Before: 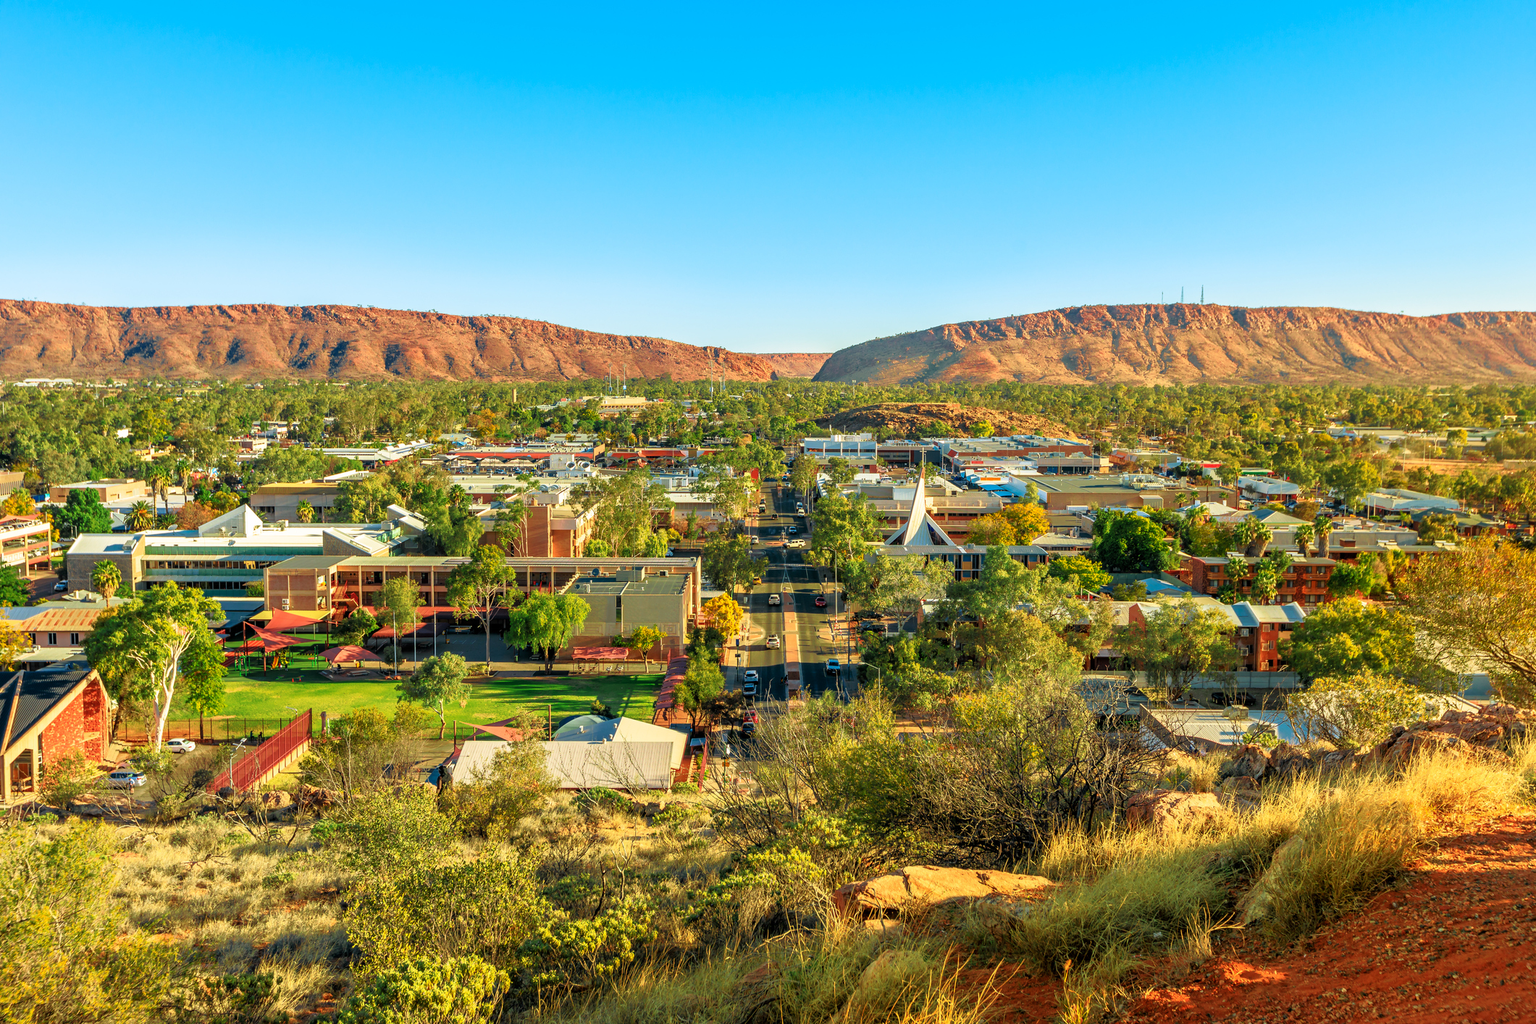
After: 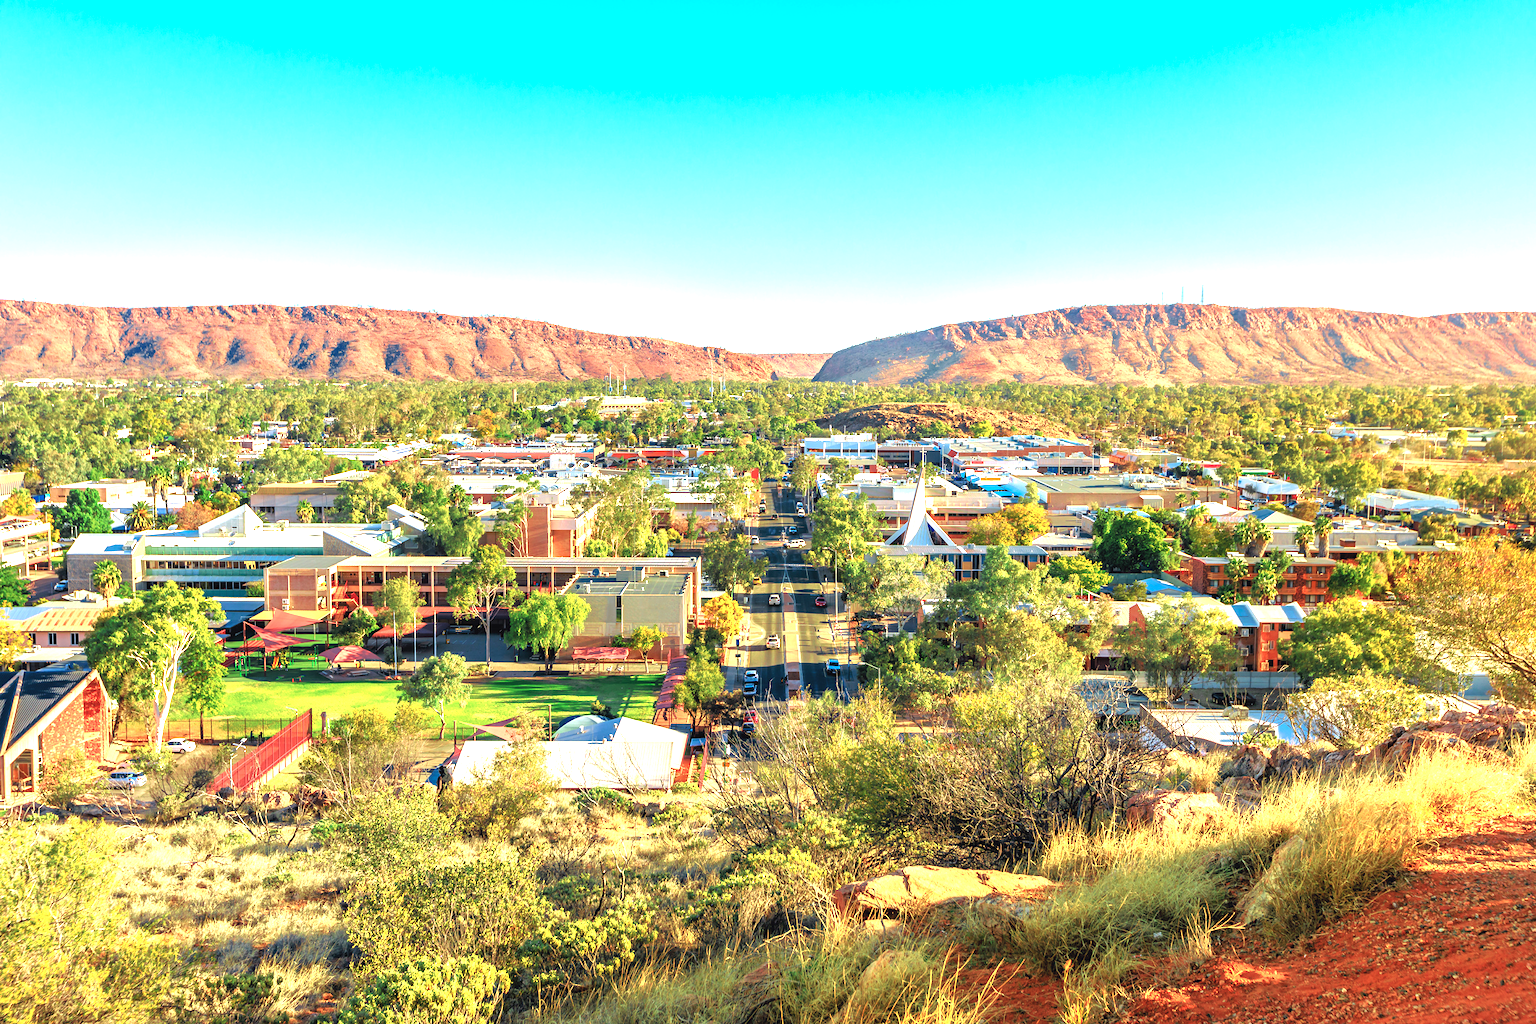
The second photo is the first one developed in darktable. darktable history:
color calibration: illuminant custom, x 0.363, y 0.385, temperature 4528.03 K
exposure: black level correction -0.002, exposure 1.115 EV, compensate highlight preservation false
